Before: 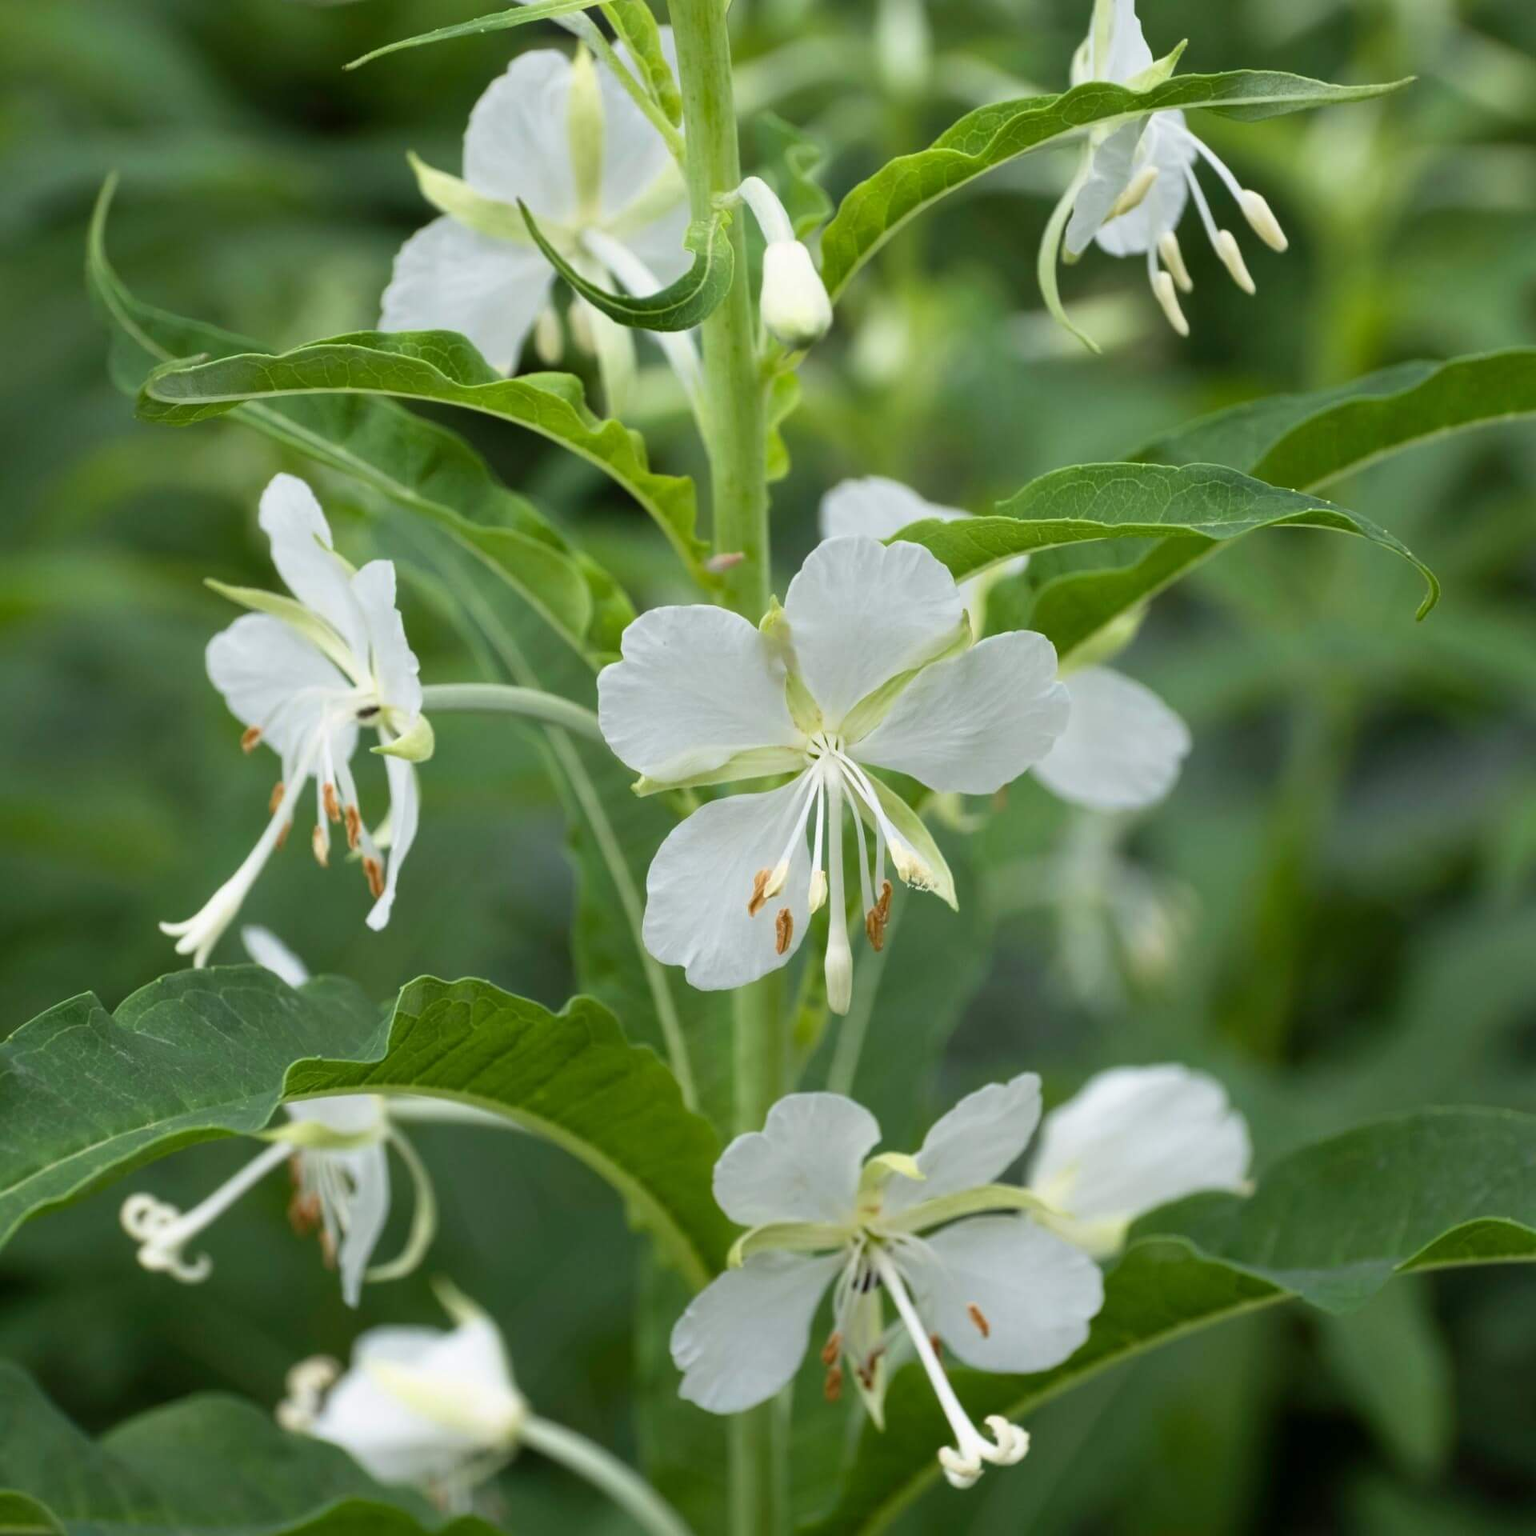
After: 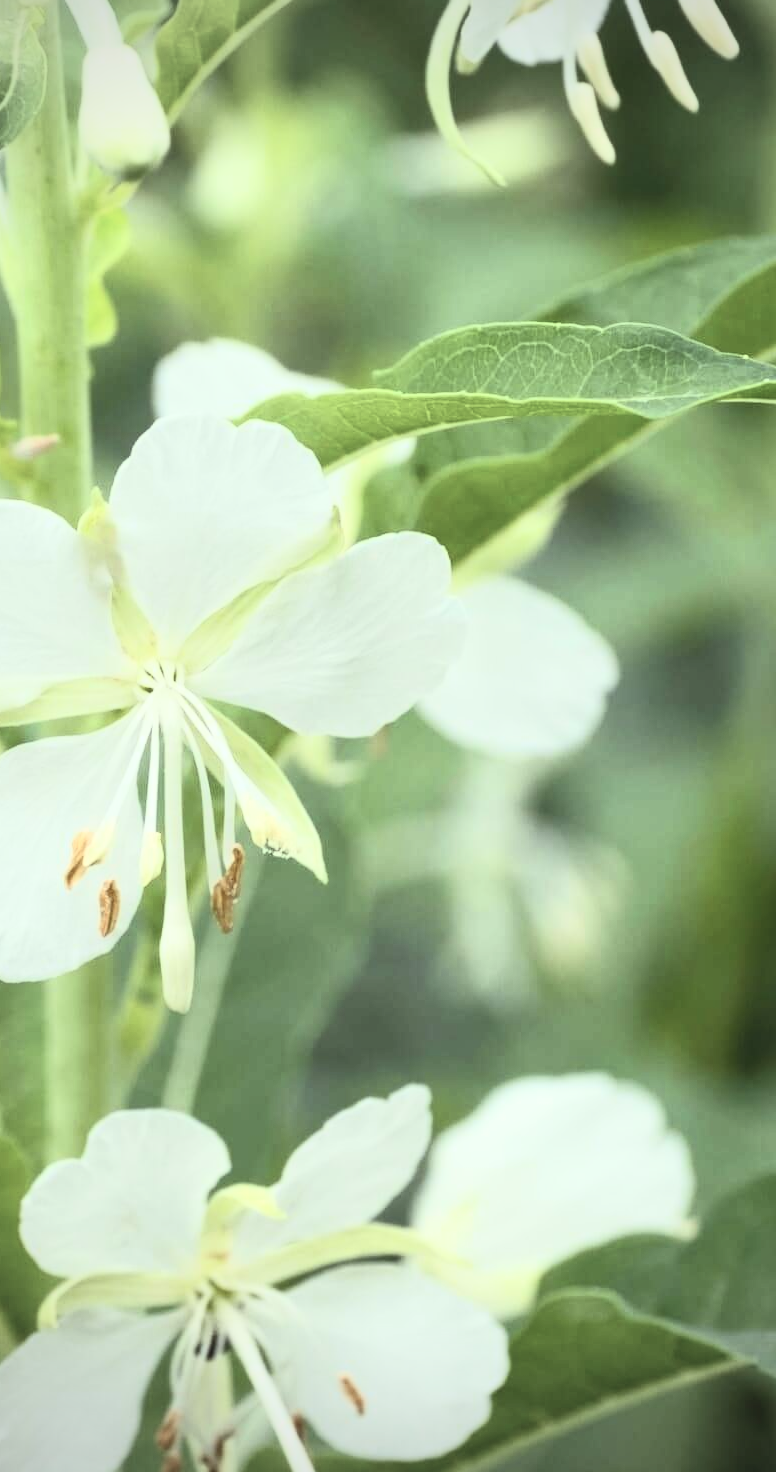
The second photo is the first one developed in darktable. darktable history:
contrast brightness saturation: contrast 0.43, brightness 0.56, saturation -0.199
levels: white 99.89%
vignetting: on, module defaults
crop: left 45.366%, top 13.337%, right 14.216%, bottom 9.994%
color correction: highlights a* -4.77, highlights b* 5.05, saturation 0.968
